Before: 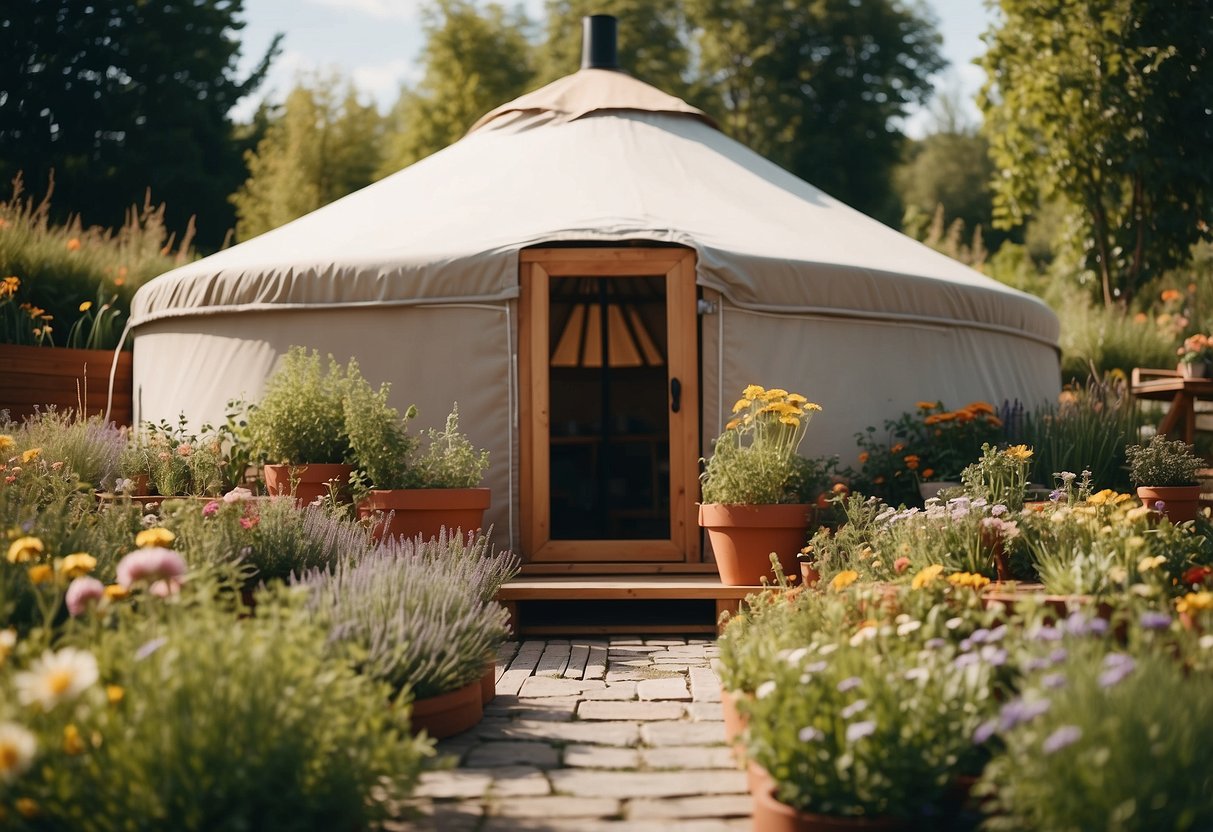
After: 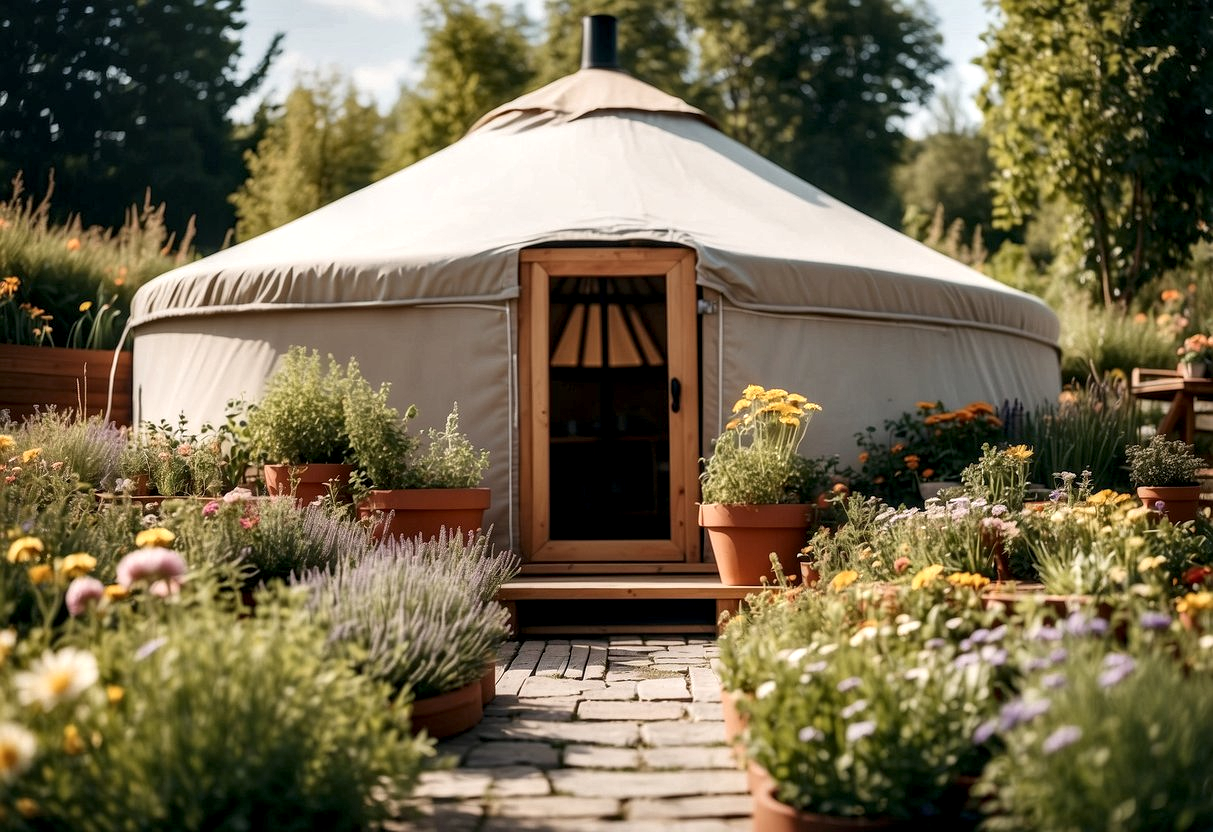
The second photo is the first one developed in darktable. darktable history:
local contrast: detail 155%
